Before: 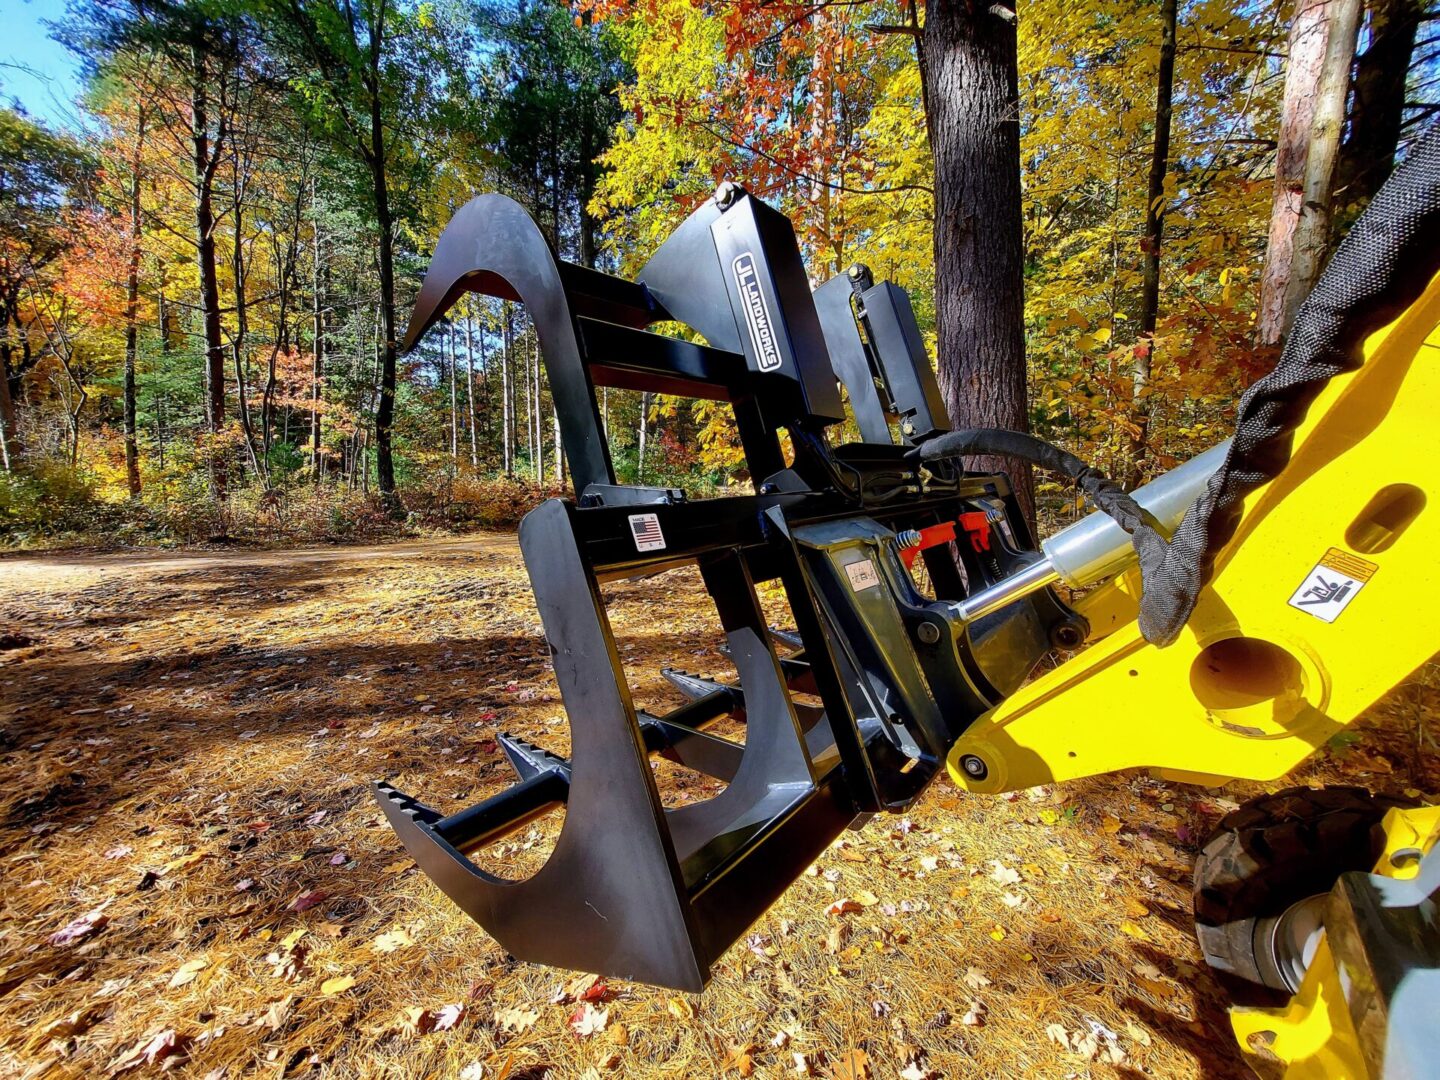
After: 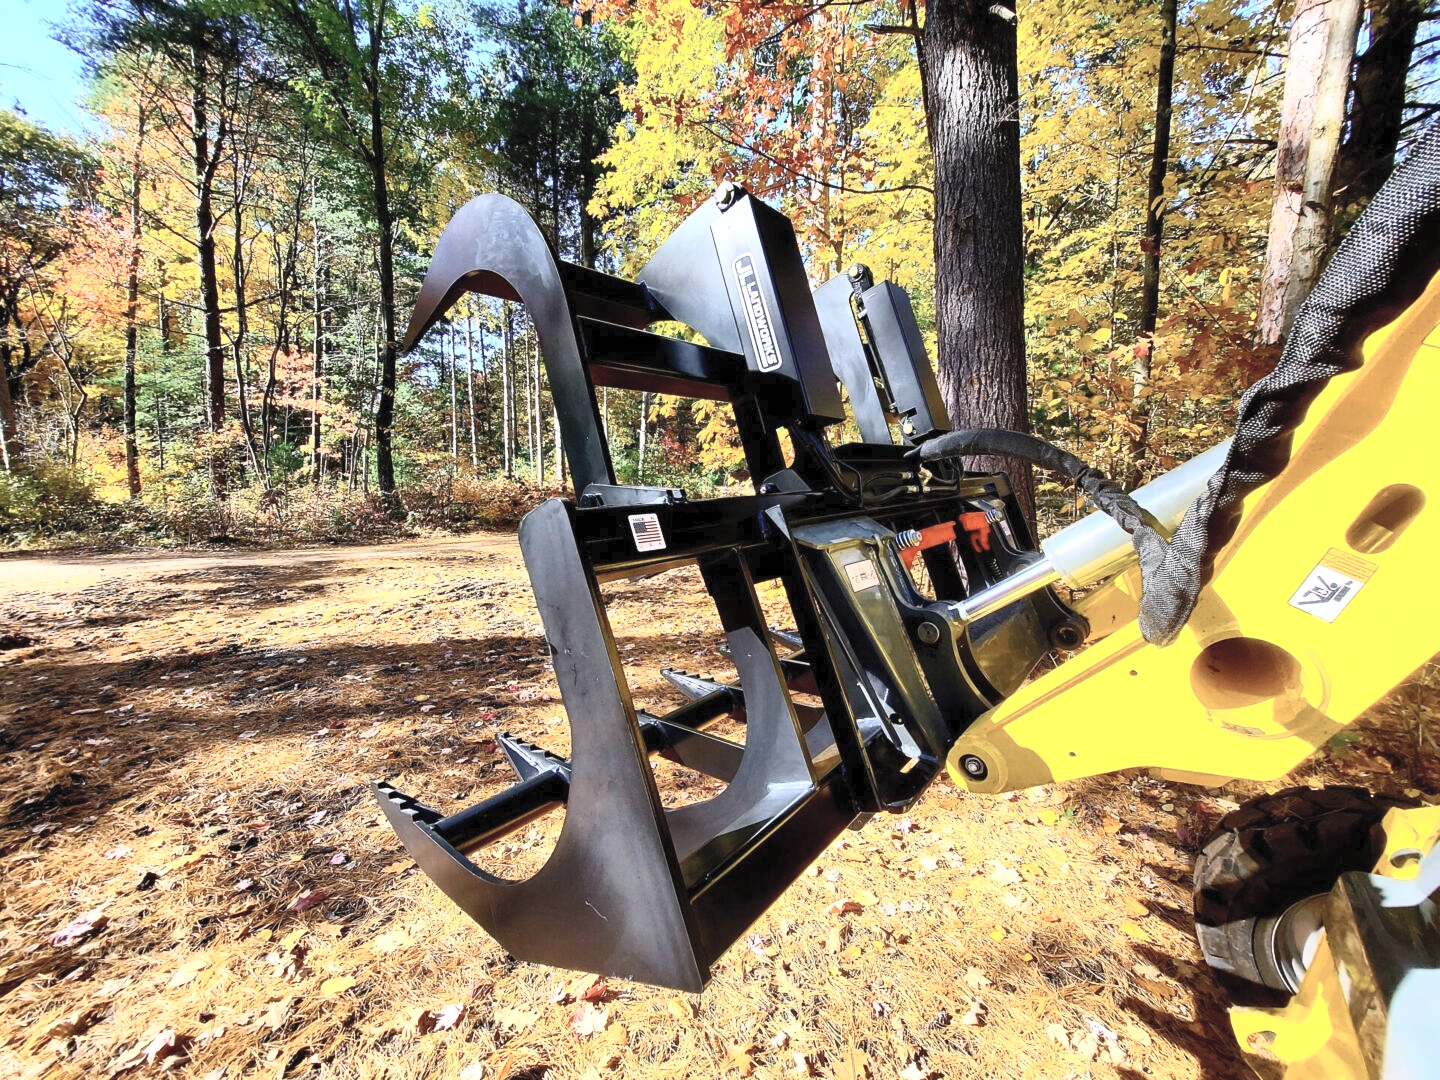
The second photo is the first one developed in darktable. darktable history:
contrast brightness saturation: contrast 0.441, brightness 0.557, saturation -0.198
